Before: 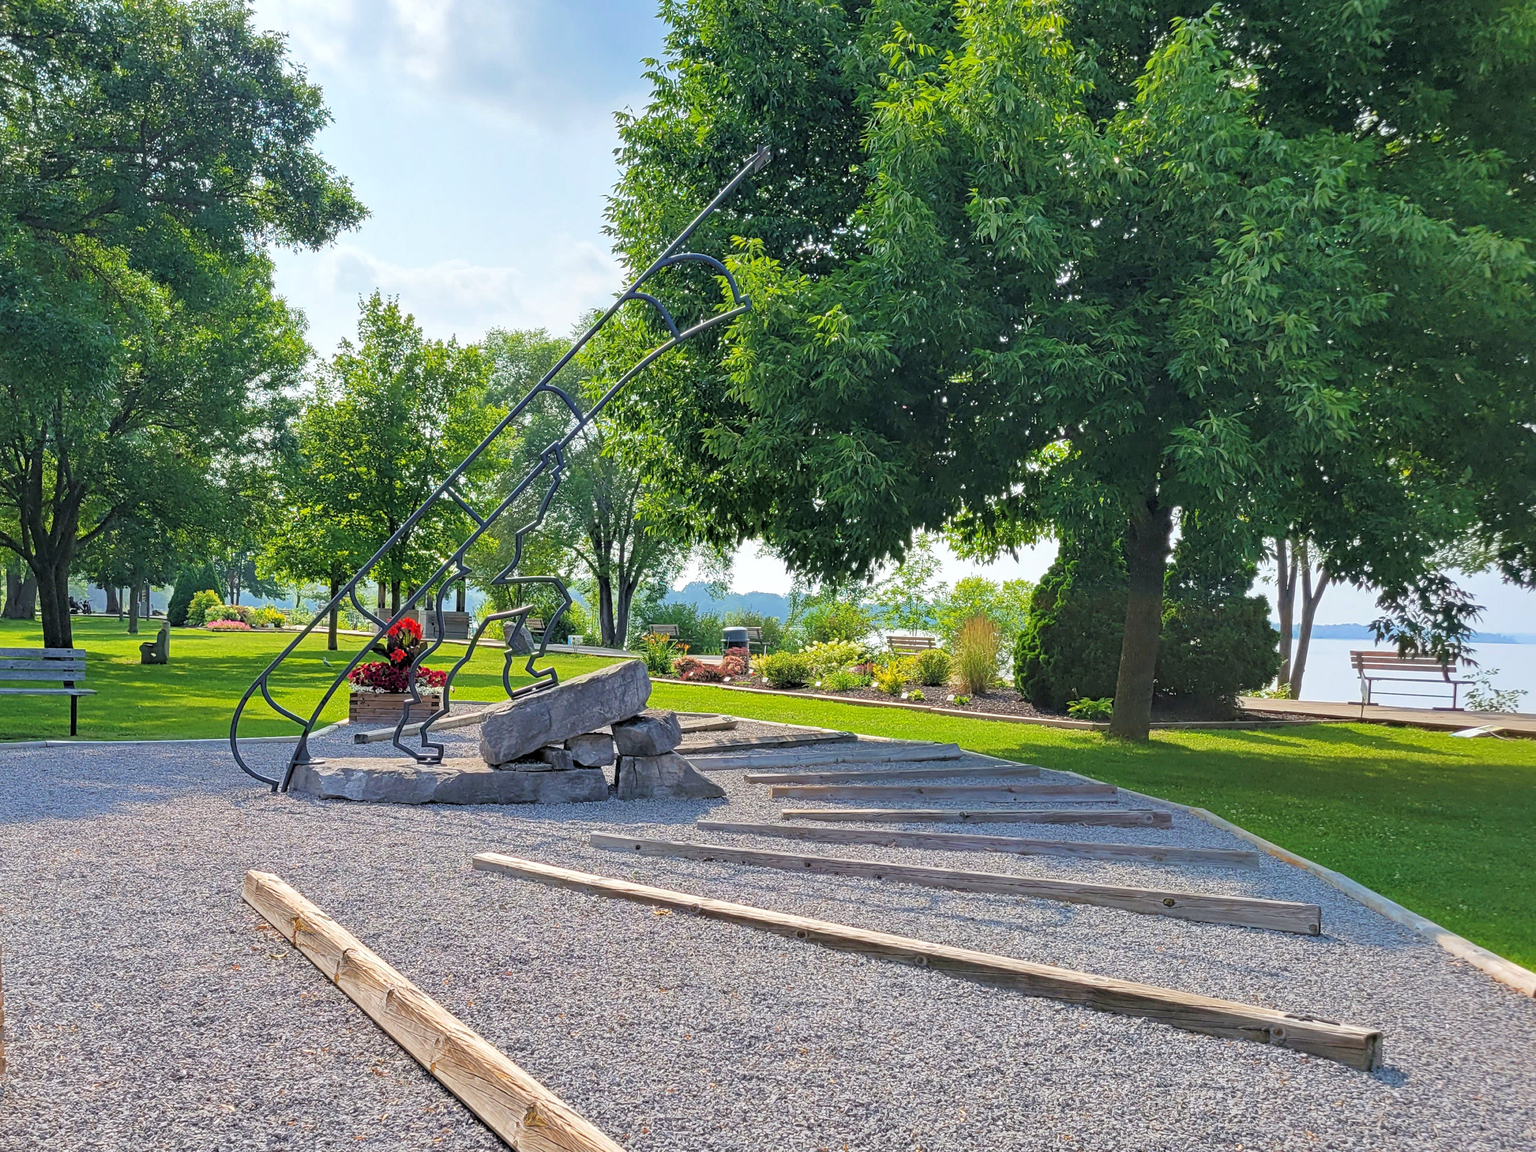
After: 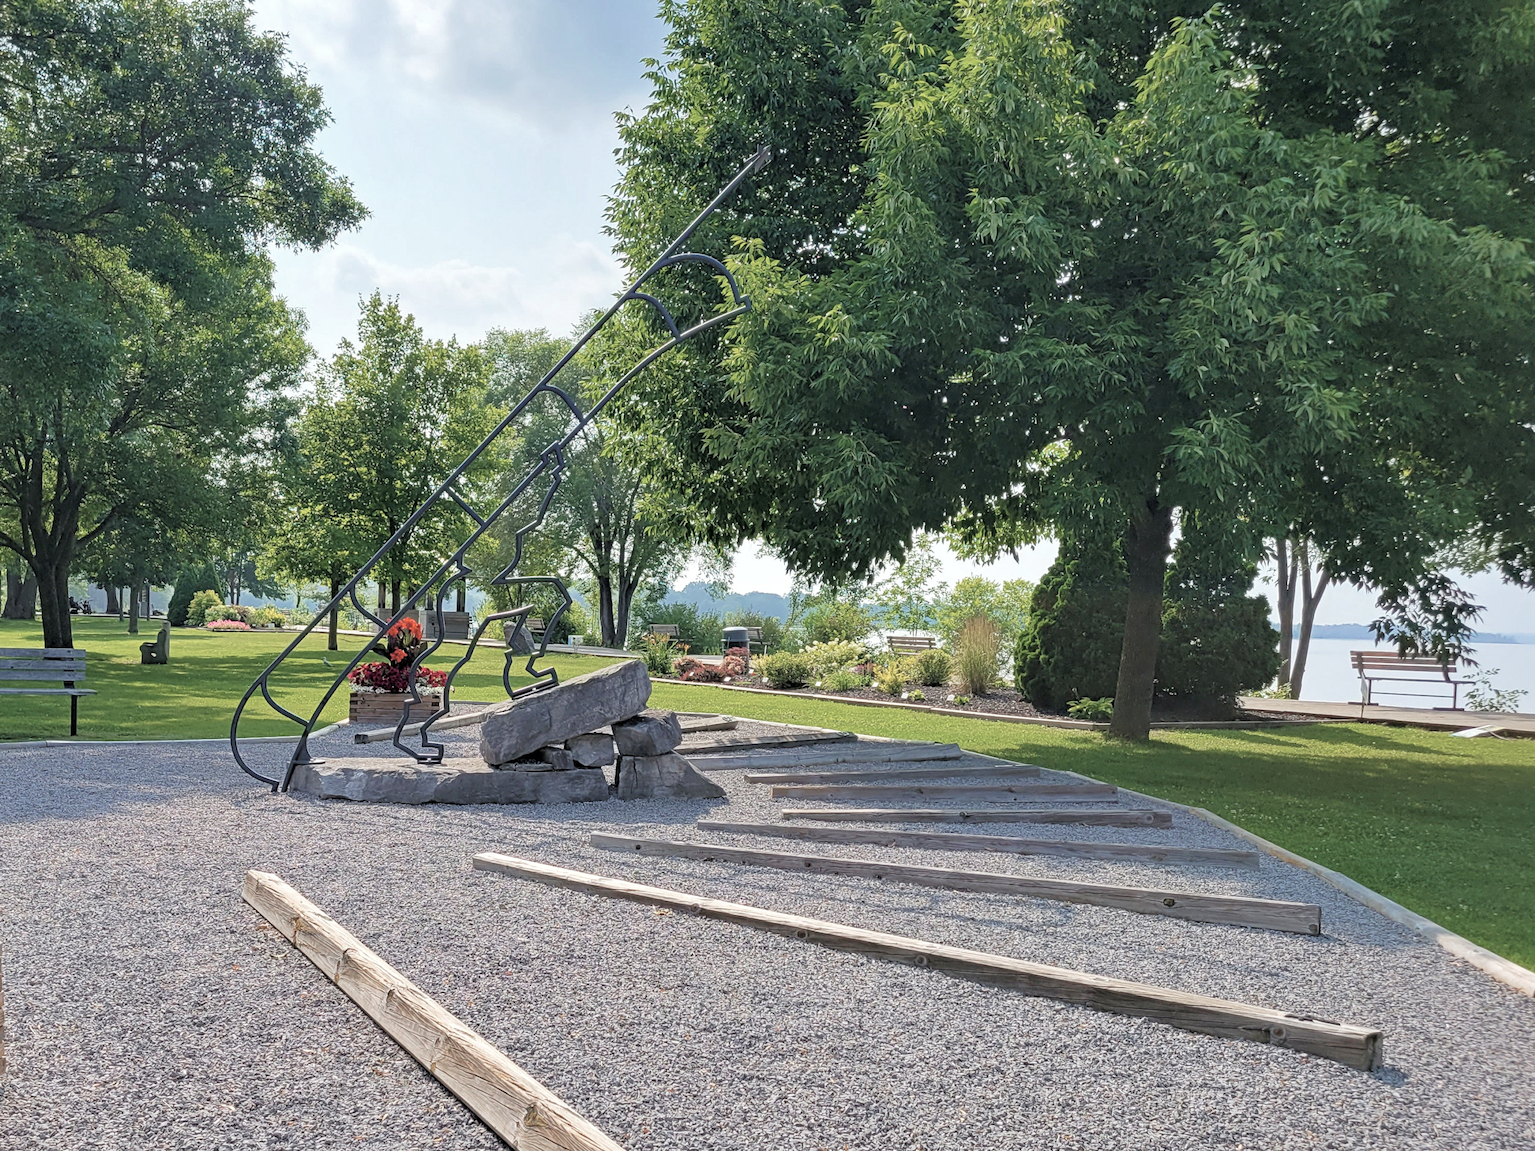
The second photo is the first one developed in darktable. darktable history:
color zones: curves: ch0 [(0, 0.559) (0.153, 0.551) (0.229, 0.5) (0.429, 0.5) (0.571, 0.5) (0.714, 0.5) (0.857, 0.5) (1, 0.559)]; ch1 [(0, 0.417) (0.112, 0.336) (0.213, 0.26) (0.429, 0.34) (0.571, 0.35) (0.683, 0.331) (0.857, 0.344) (1, 0.417)]
tone equalizer: on, module defaults
